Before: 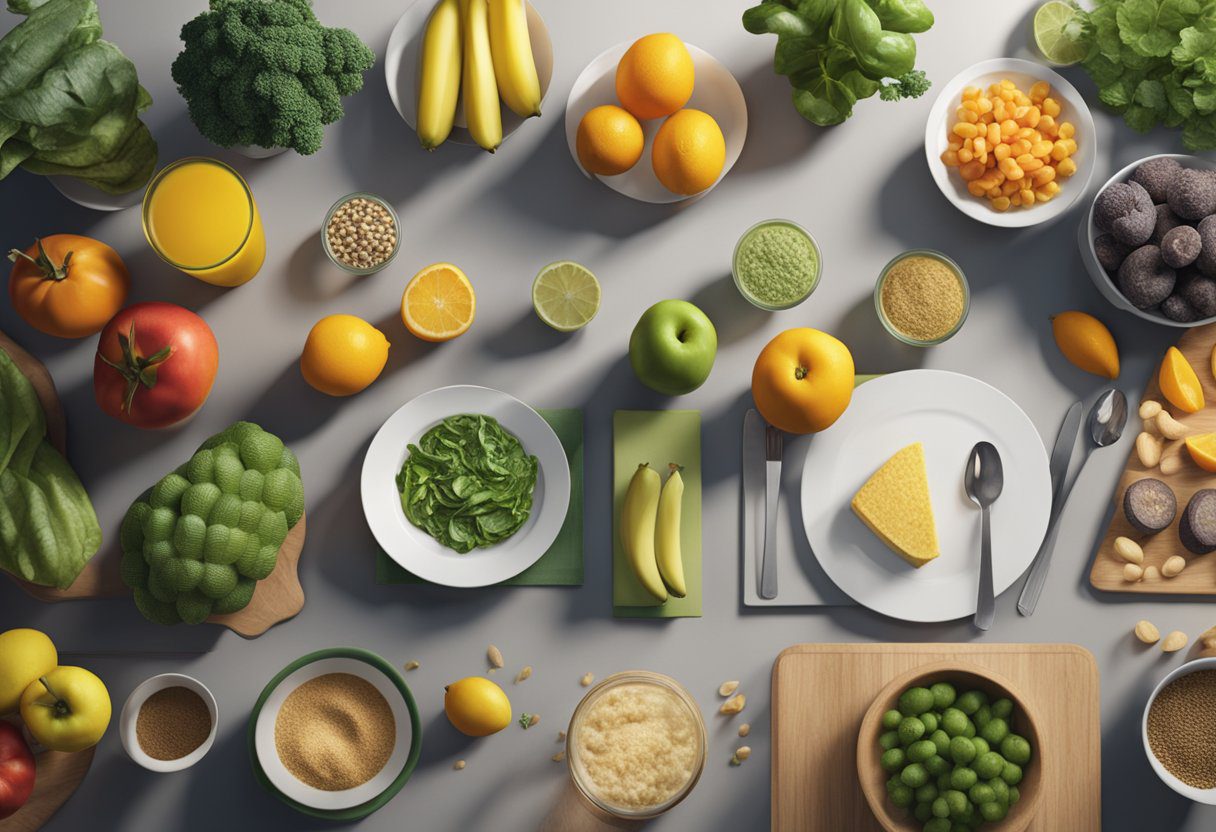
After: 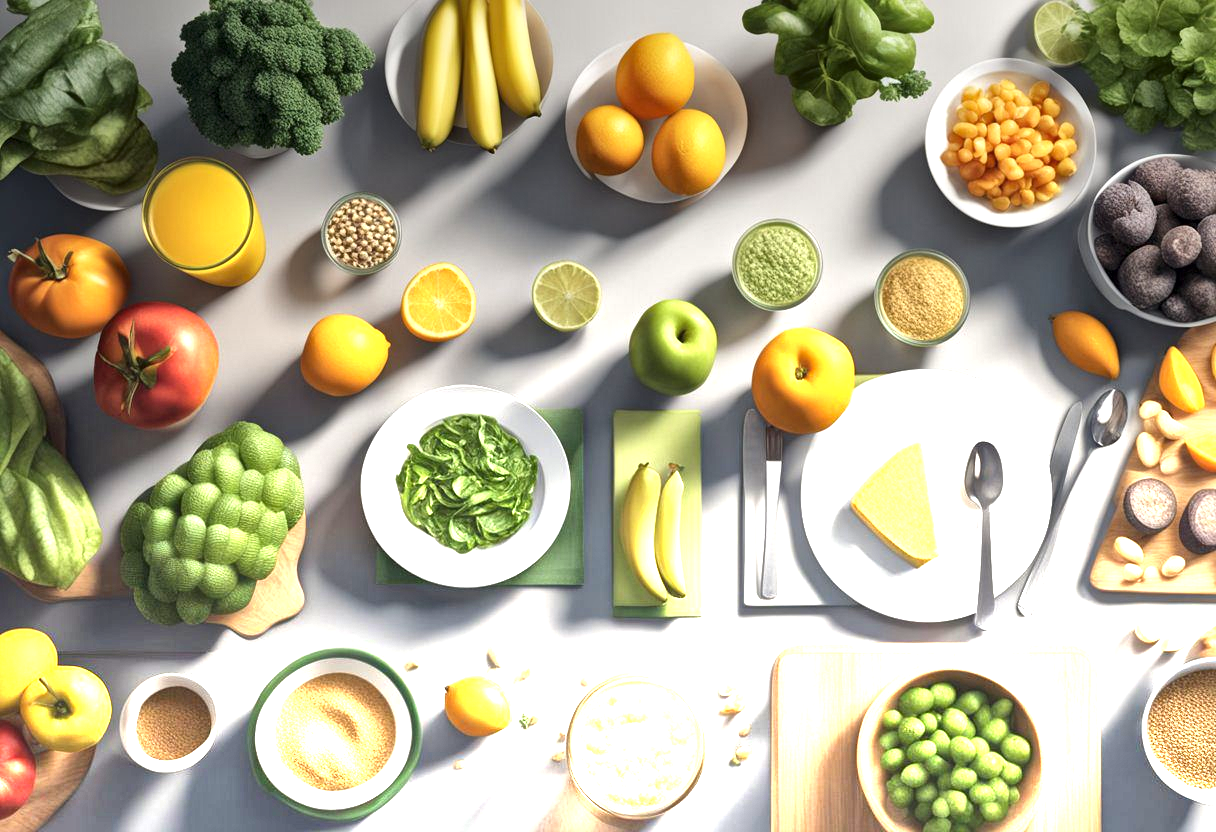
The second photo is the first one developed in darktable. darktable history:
exposure: compensate highlight preservation false
local contrast: mode bilateral grid, contrast 20, coarseness 19, detail 163%, midtone range 0.2
graduated density: density -3.9 EV
